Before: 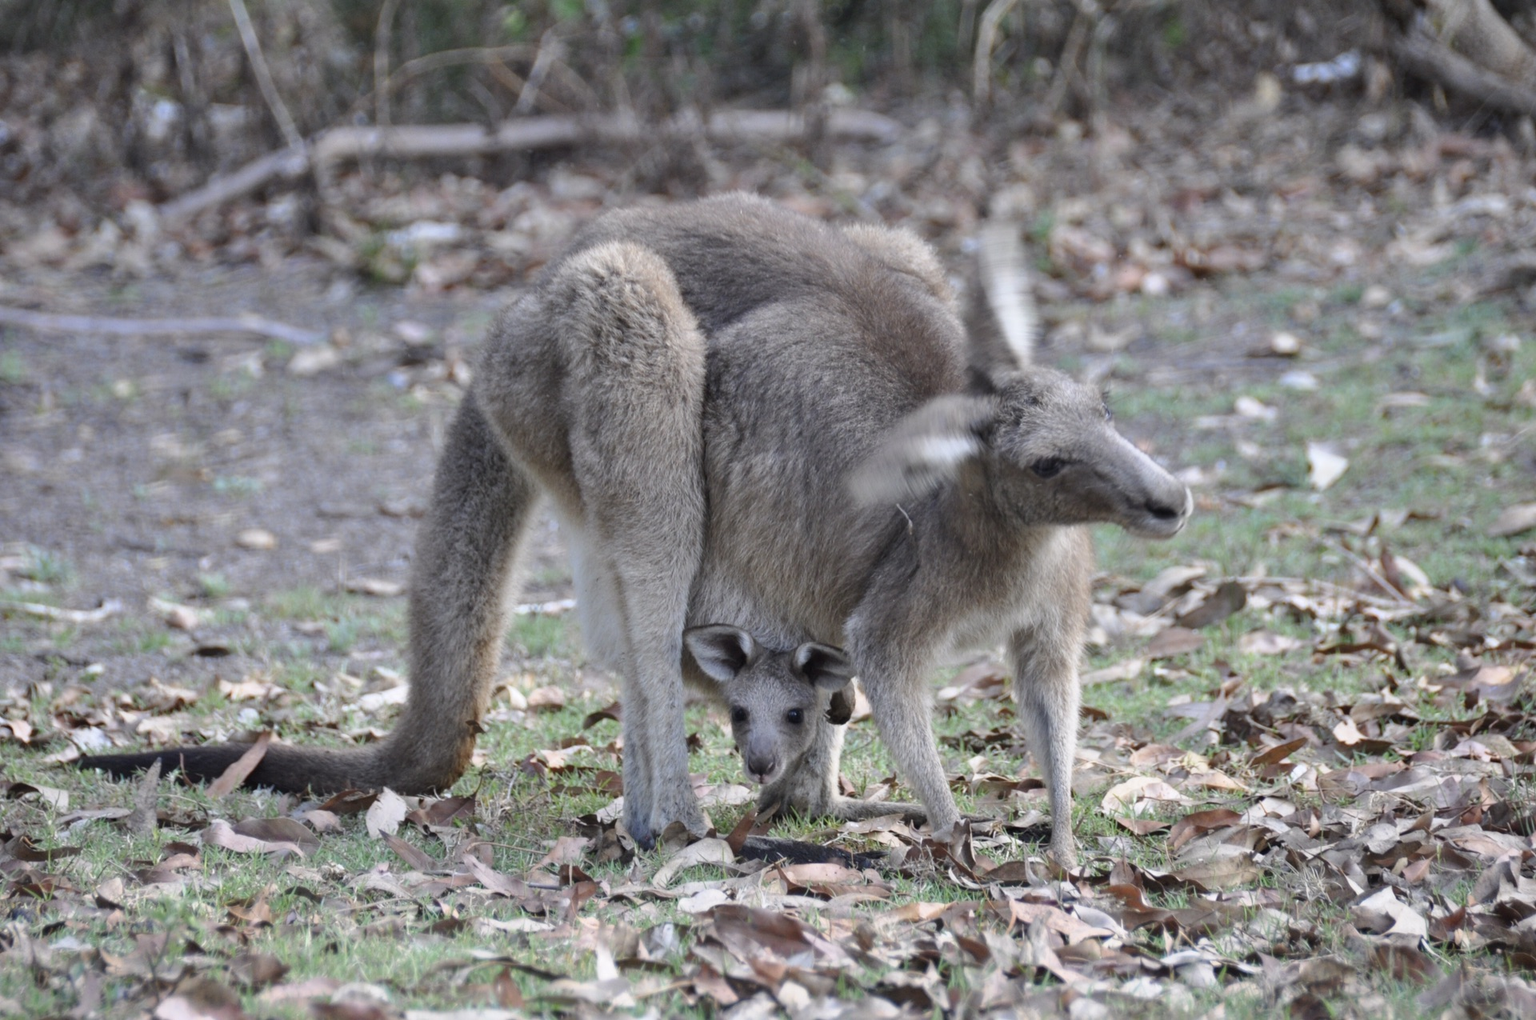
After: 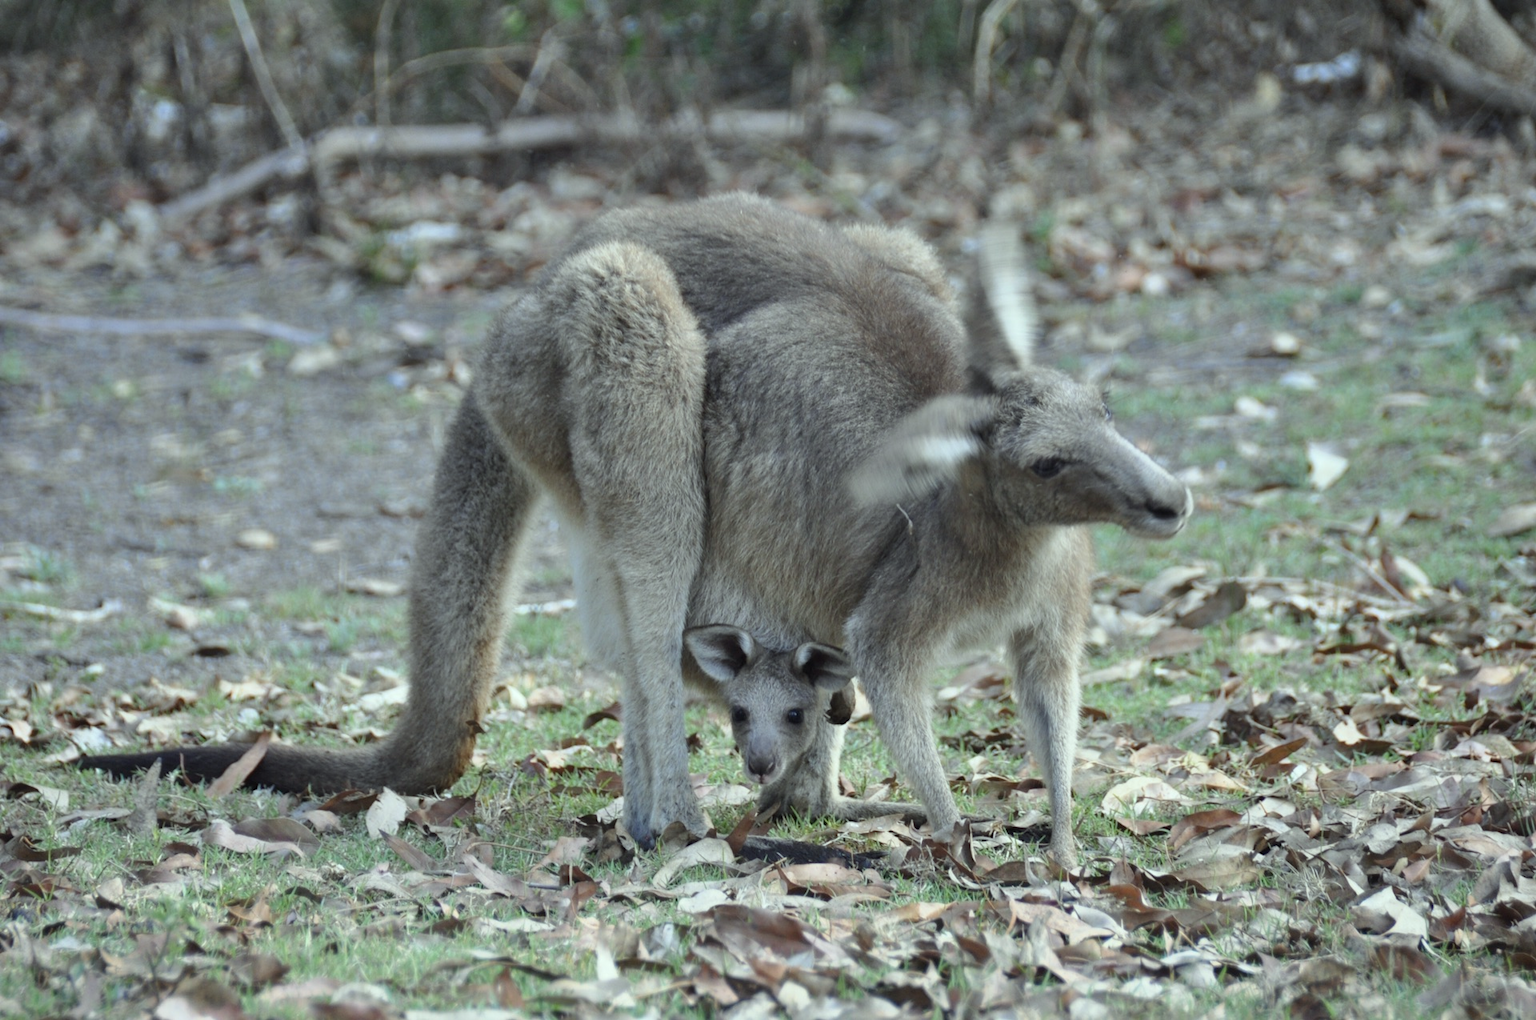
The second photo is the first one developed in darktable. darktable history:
color correction: highlights a* -8.38, highlights b* 3.6
